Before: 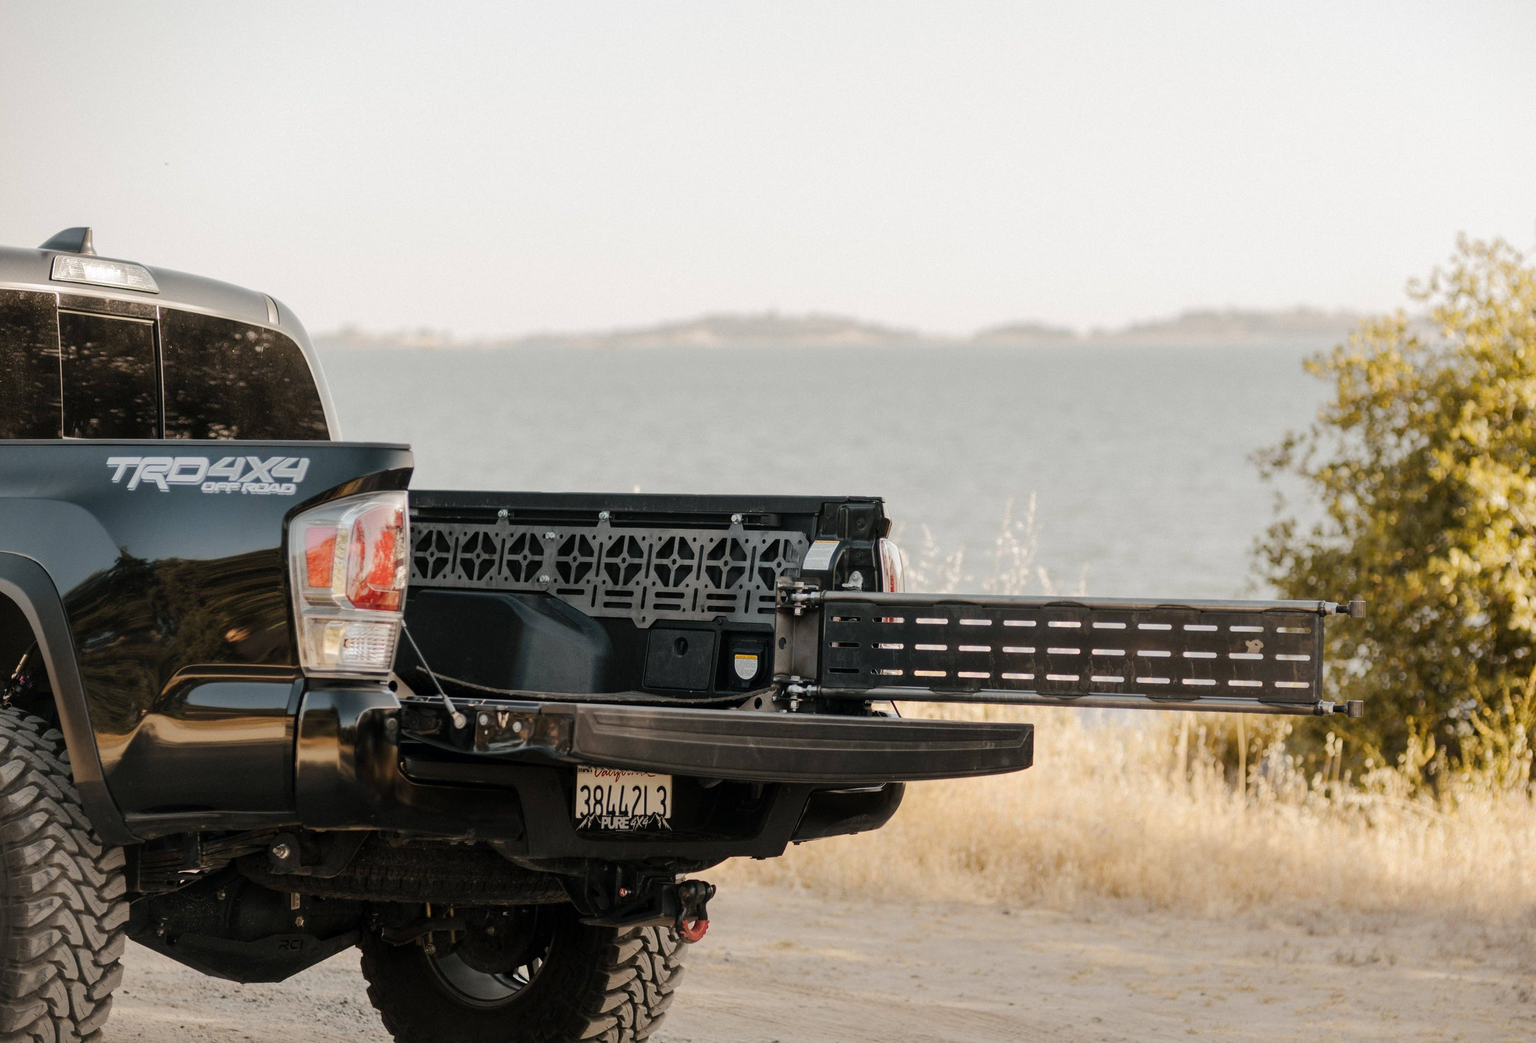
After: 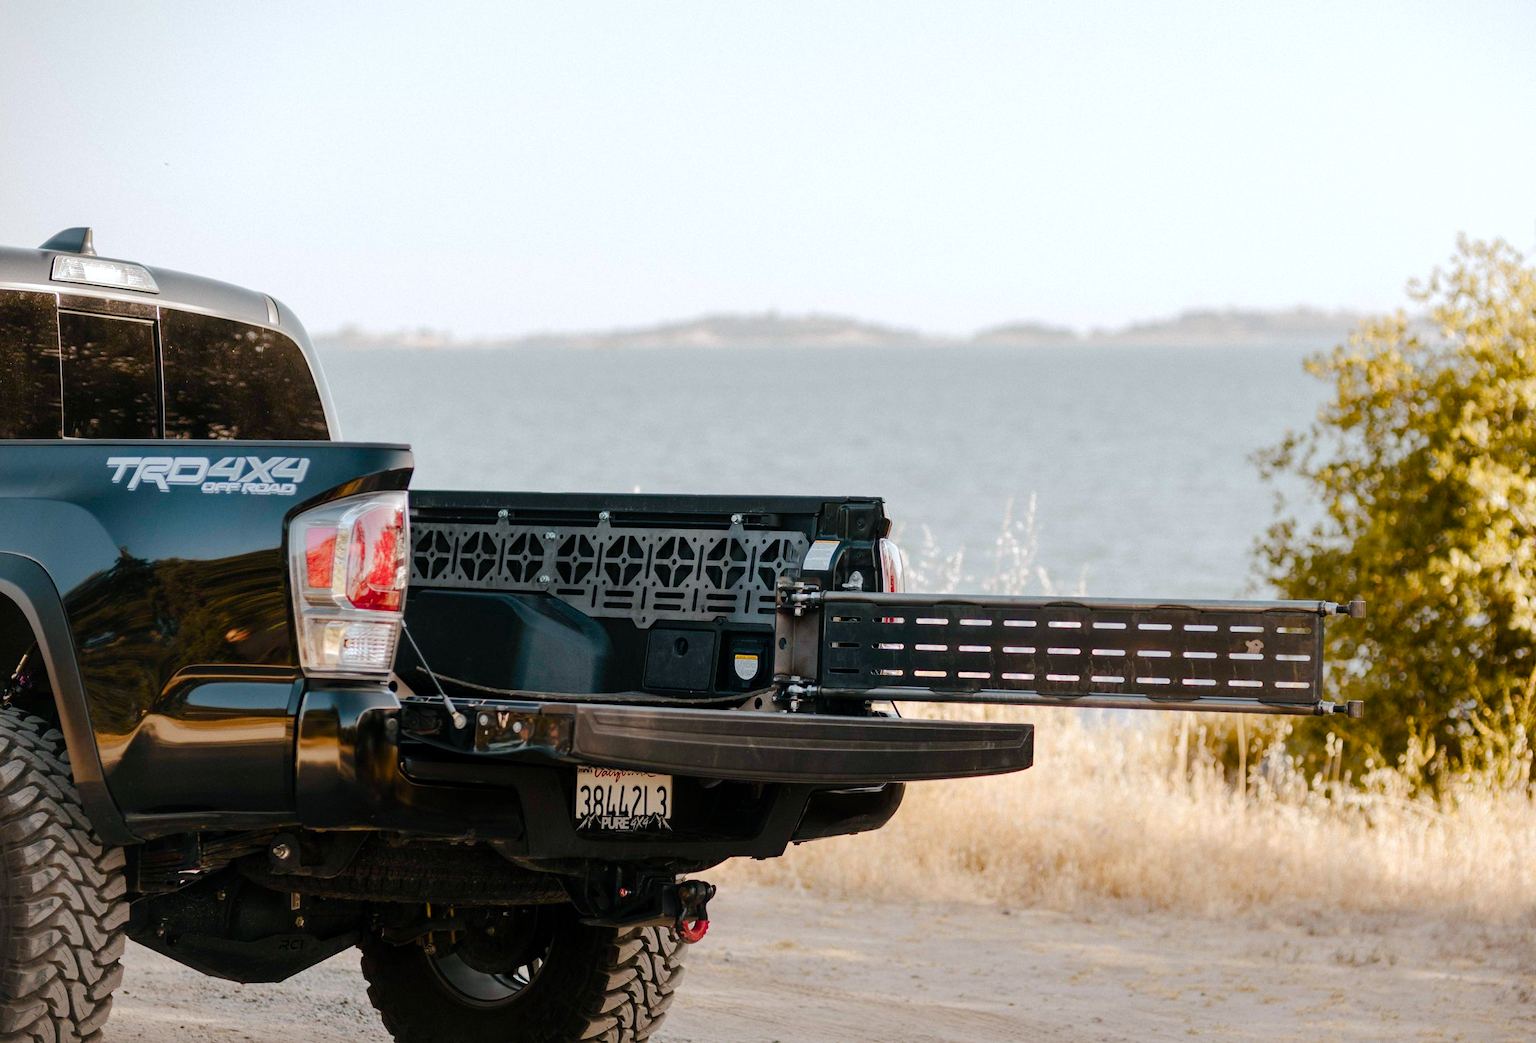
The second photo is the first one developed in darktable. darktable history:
color balance rgb: perceptual saturation grading › global saturation 20%, perceptual saturation grading › highlights -50.268%, perceptual saturation grading › shadows 30.874%, global vibrance 35.782%, contrast 10.224%
color calibration: output R [0.972, 0.068, -0.094, 0], output G [-0.178, 1.216, -0.086, 0], output B [0.095, -0.136, 0.98, 0], illuminant as shot in camera, x 0.358, y 0.373, temperature 4628.91 K
